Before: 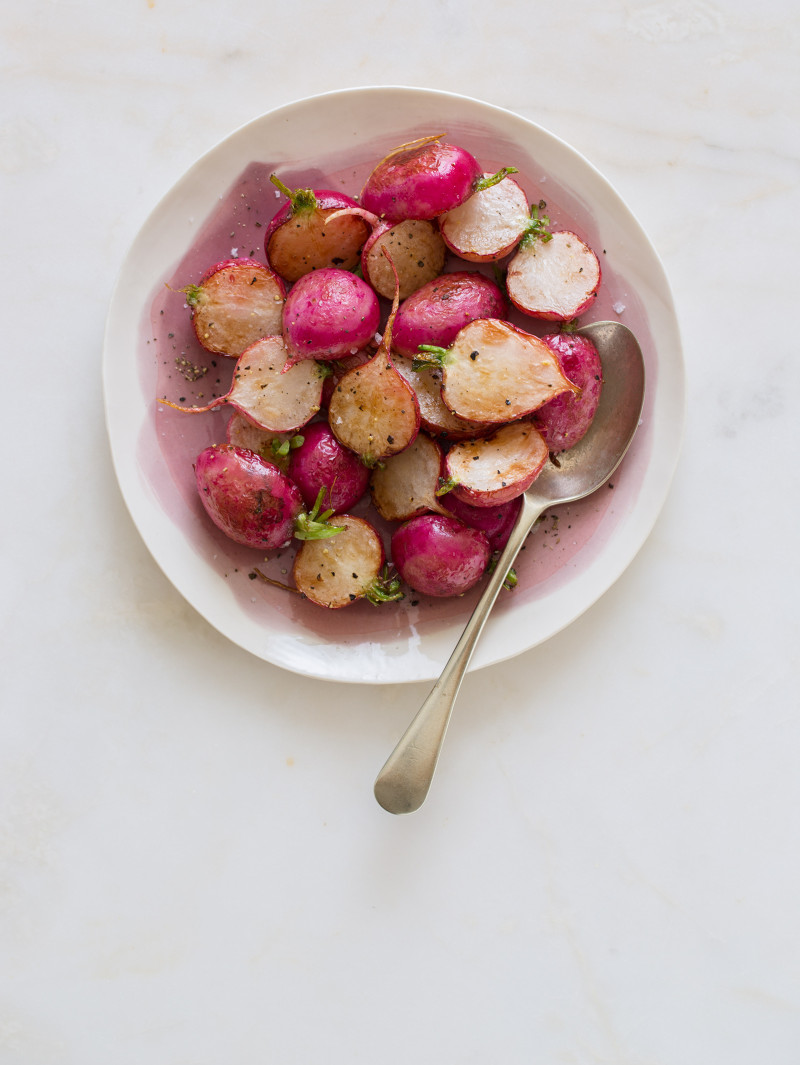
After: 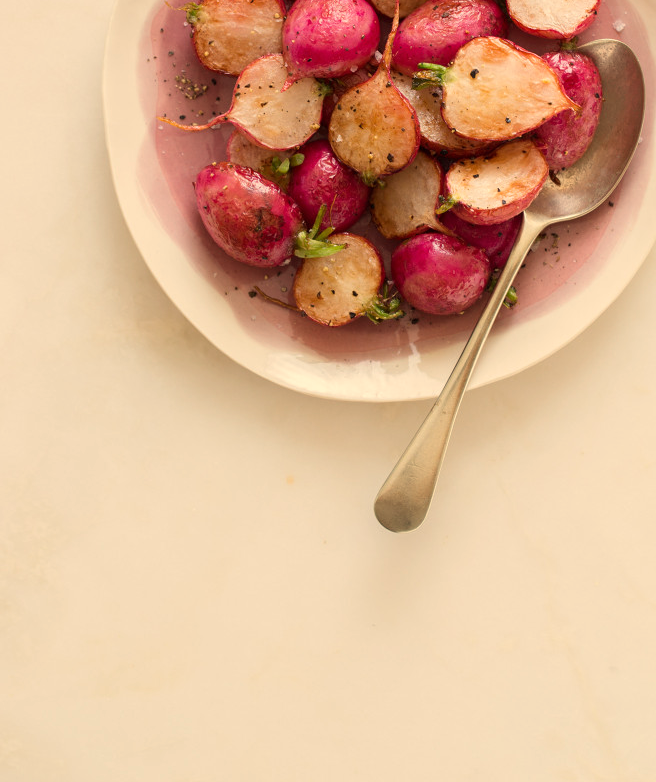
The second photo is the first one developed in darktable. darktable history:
crop: top 26.531%, right 17.959%
levels: levels [0, 0.498, 0.996]
white balance: red 1.123, blue 0.83
